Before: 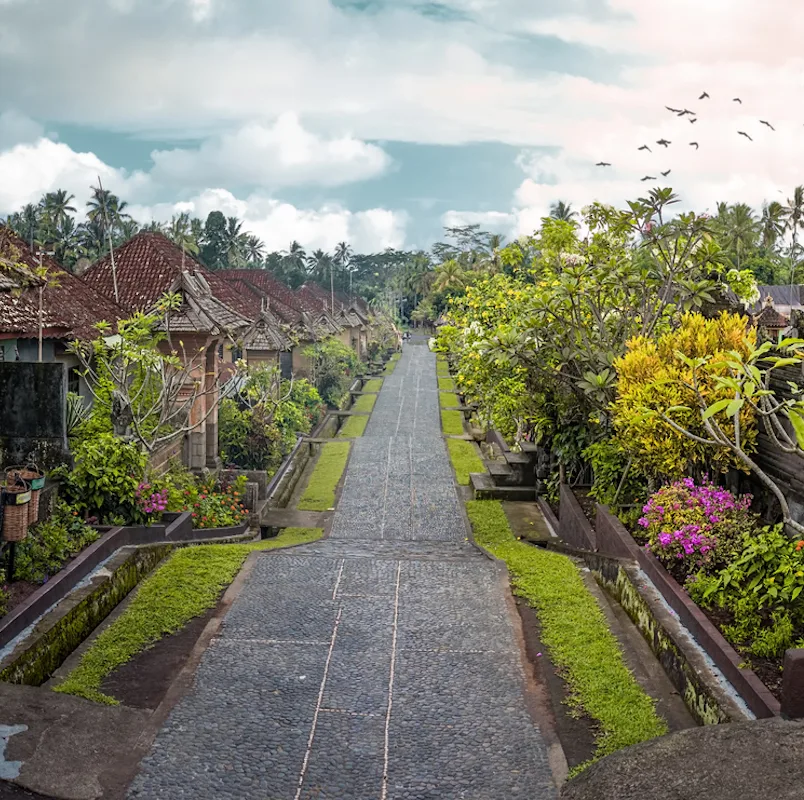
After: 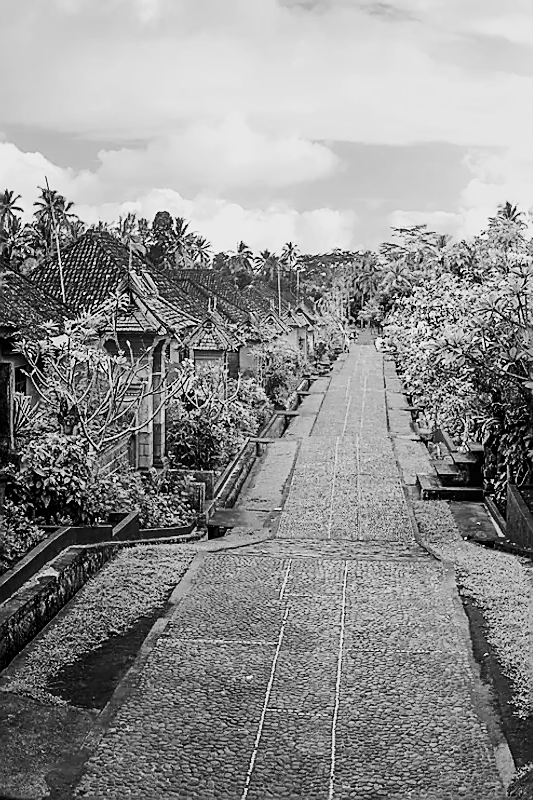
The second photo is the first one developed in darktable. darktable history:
contrast brightness saturation: contrast 0.297
sharpen: radius 1.355, amount 1.238, threshold 0.758
color zones: curves: ch1 [(0, -0.014) (0.143, -0.013) (0.286, -0.013) (0.429, -0.016) (0.571, -0.019) (0.714, -0.015) (0.857, 0.002) (1, -0.014)]
crop and rotate: left 6.672%, right 26.991%
color balance rgb: perceptual saturation grading › global saturation 9.886%, perceptual brilliance grading › mid-tones 9.807%, perceptual brilliance grading › shadows 15.074%, global vibrance 20%
filmic rgb: black relative exposure -7.65 EV, white relative exposure 4.56 EV, hardness 3.61
